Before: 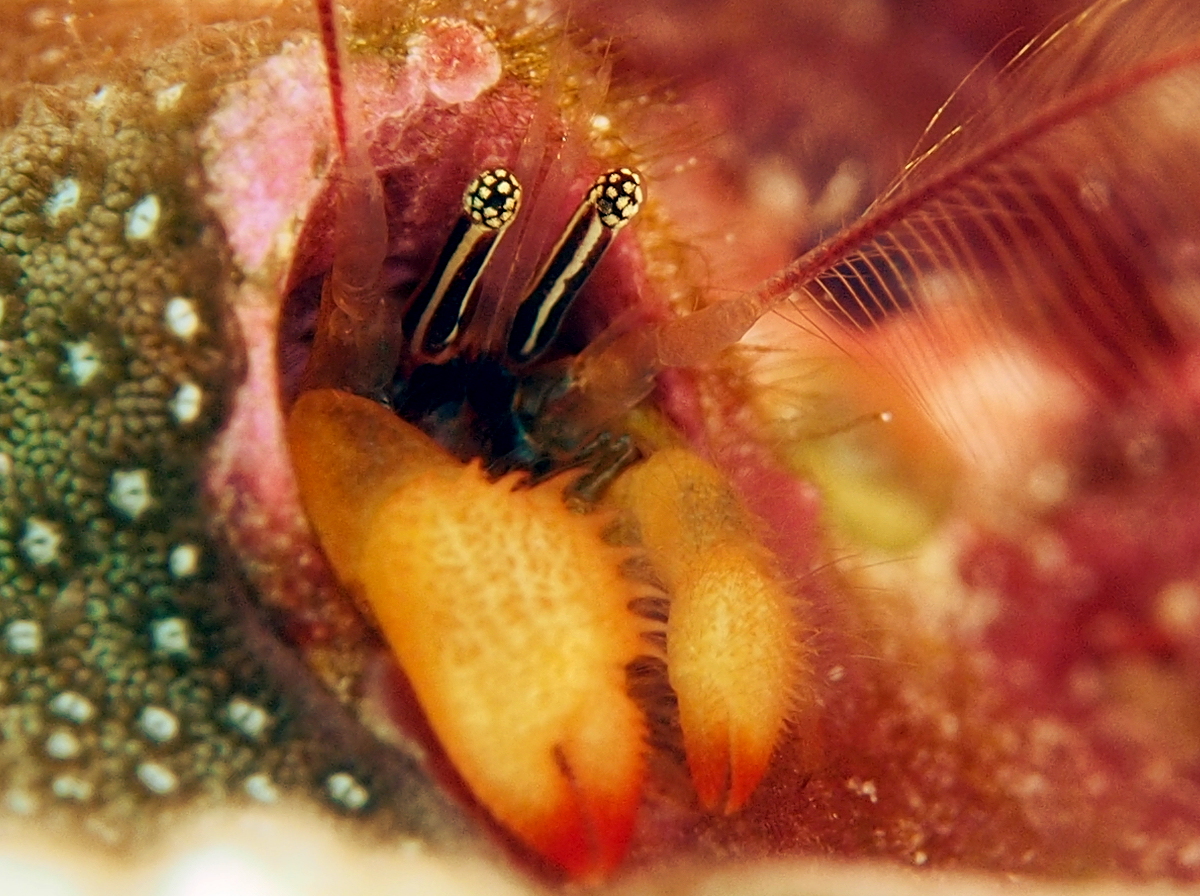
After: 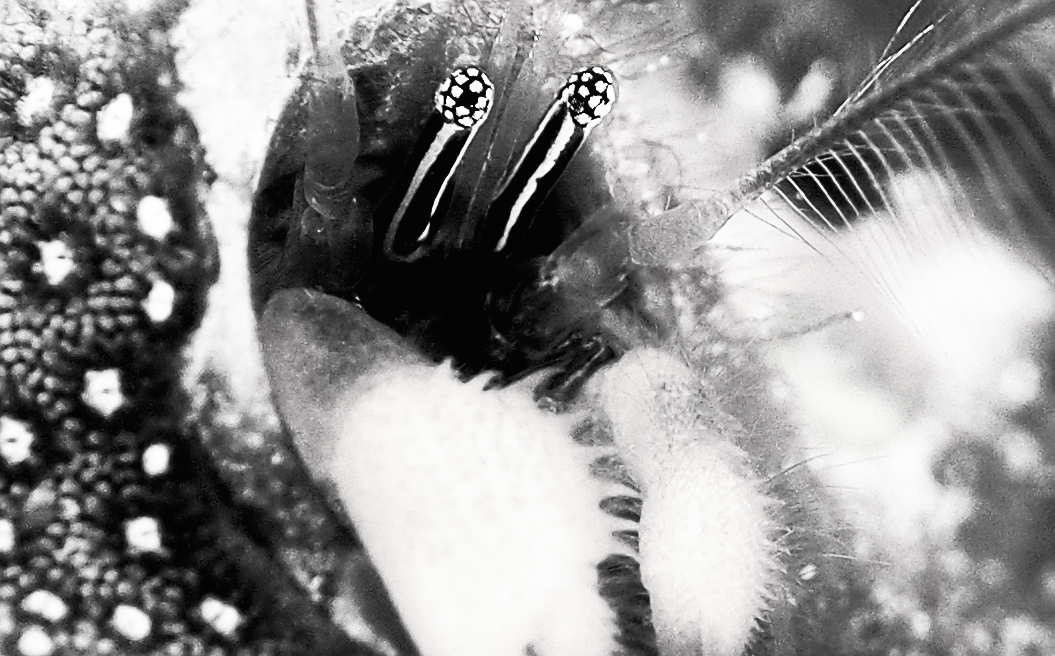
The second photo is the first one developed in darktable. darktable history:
filmic rgb: black relative exposure -3.65 EV, white relative exposure 2.44 EV, threshold 3.03 EV, hardness 3.28, enable highlight reconstruction true
sharpen: on, module defaults
contrast brightness saturation: contrast 0.534, brightness 0.47, saturation -0.989
crop and rotate: left 2.346%, top 11.296%, right 9.719%, bottom 15.465%
